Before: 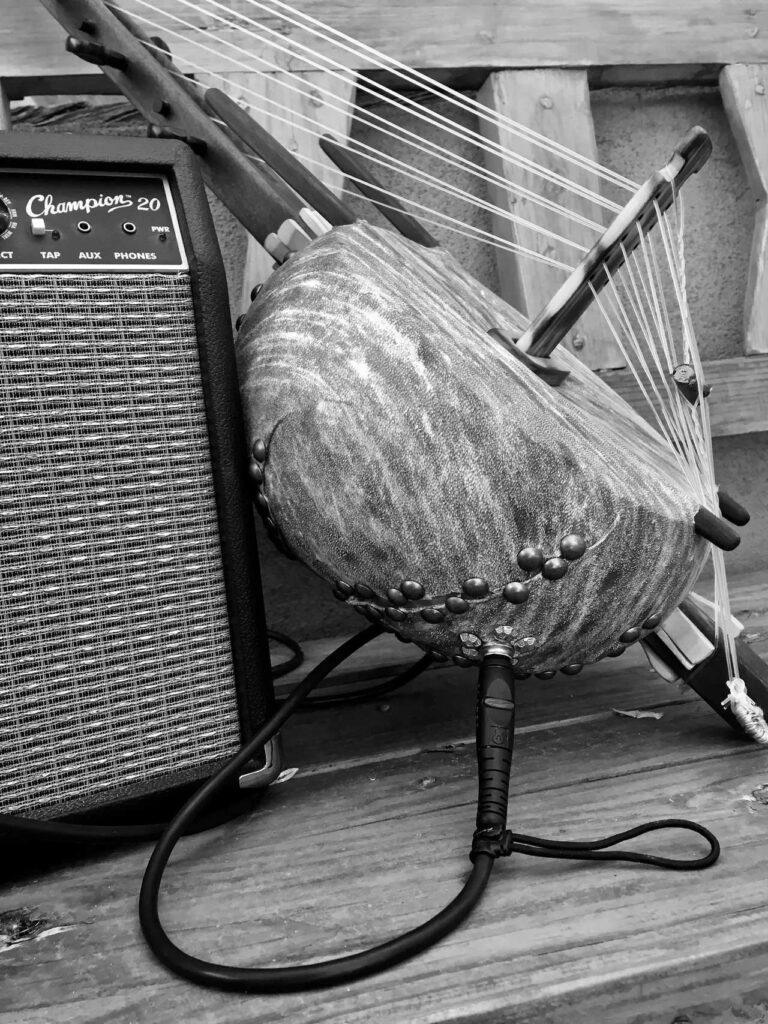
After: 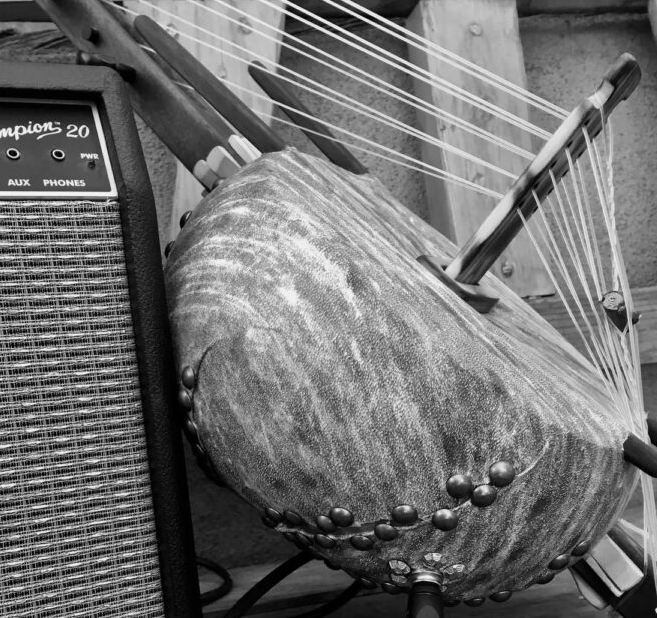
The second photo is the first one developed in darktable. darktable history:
crop and rotate: left 9.345%, top 7.22%, right 4.982%, bottom 32.331%
exposure: exposure -0.157 EV, compensate highlight preservation false
